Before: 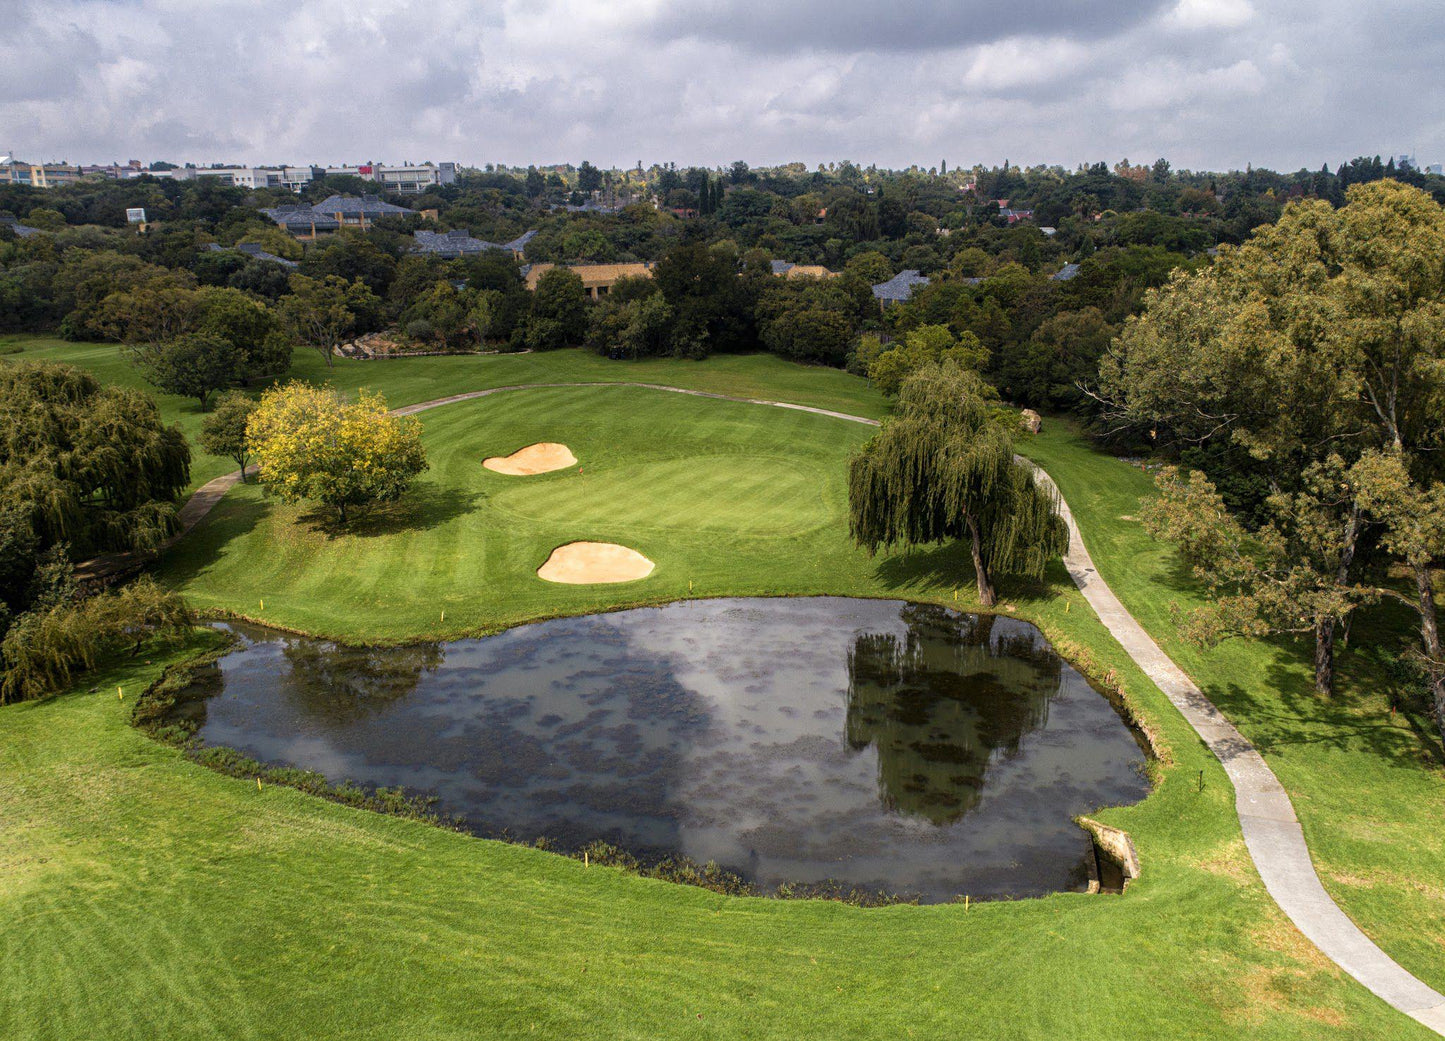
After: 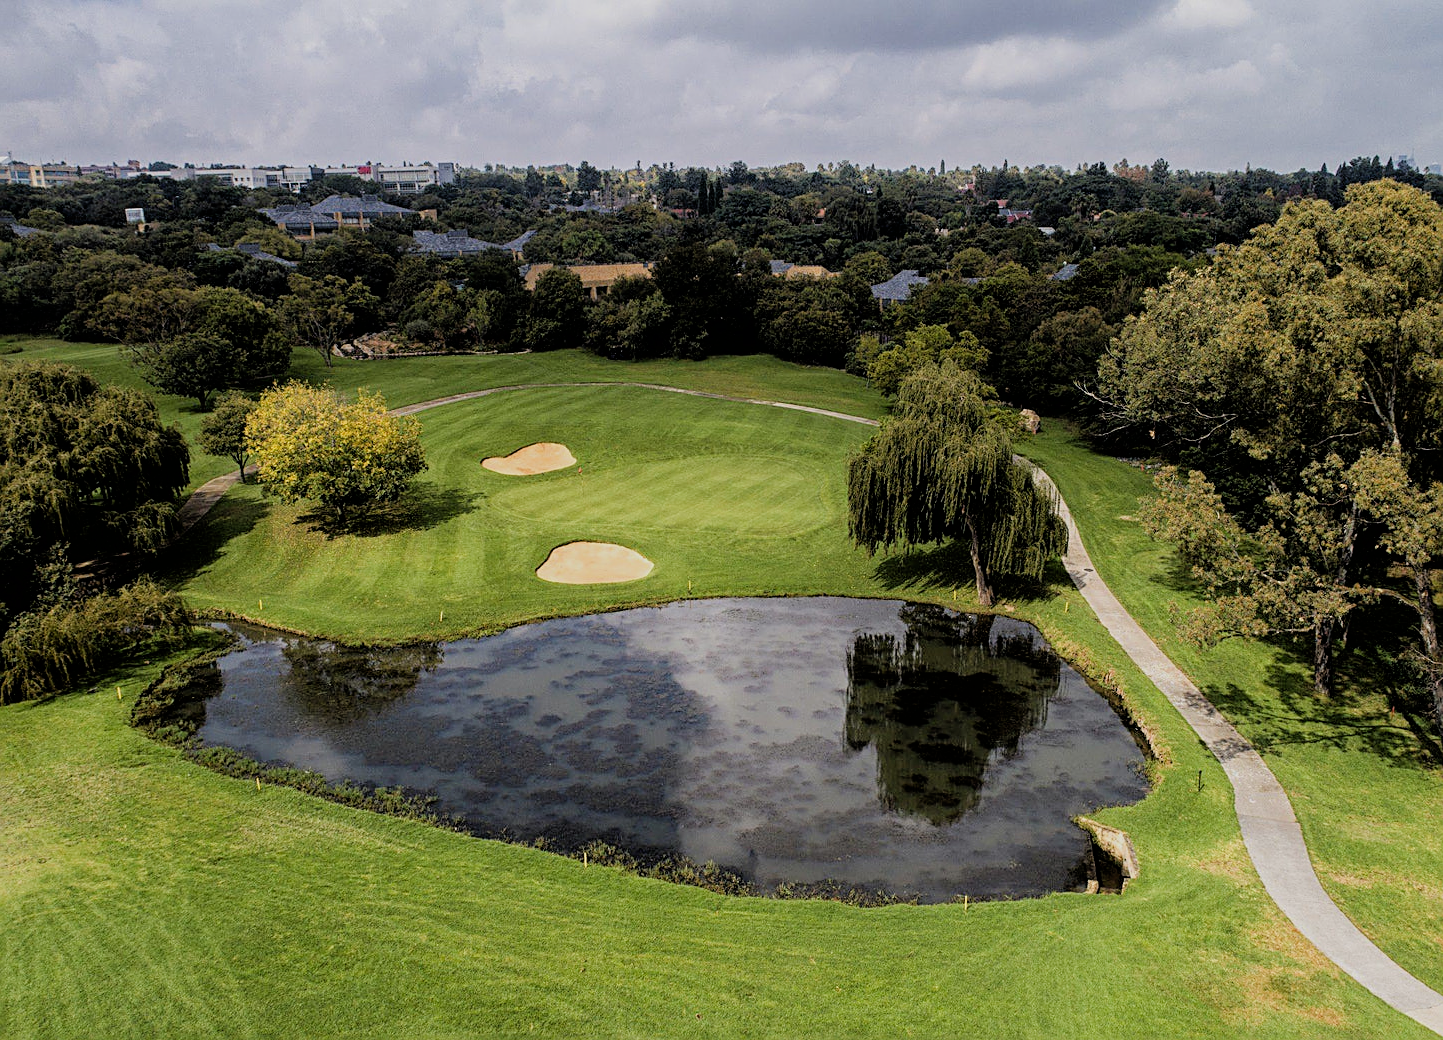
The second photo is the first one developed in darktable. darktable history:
sharpen: on, module defaults
crop: left 0.103%
filmic rgb: black relative exposure -4.83 EV, white relative exposure 4.06 EV, hardness 2.83
